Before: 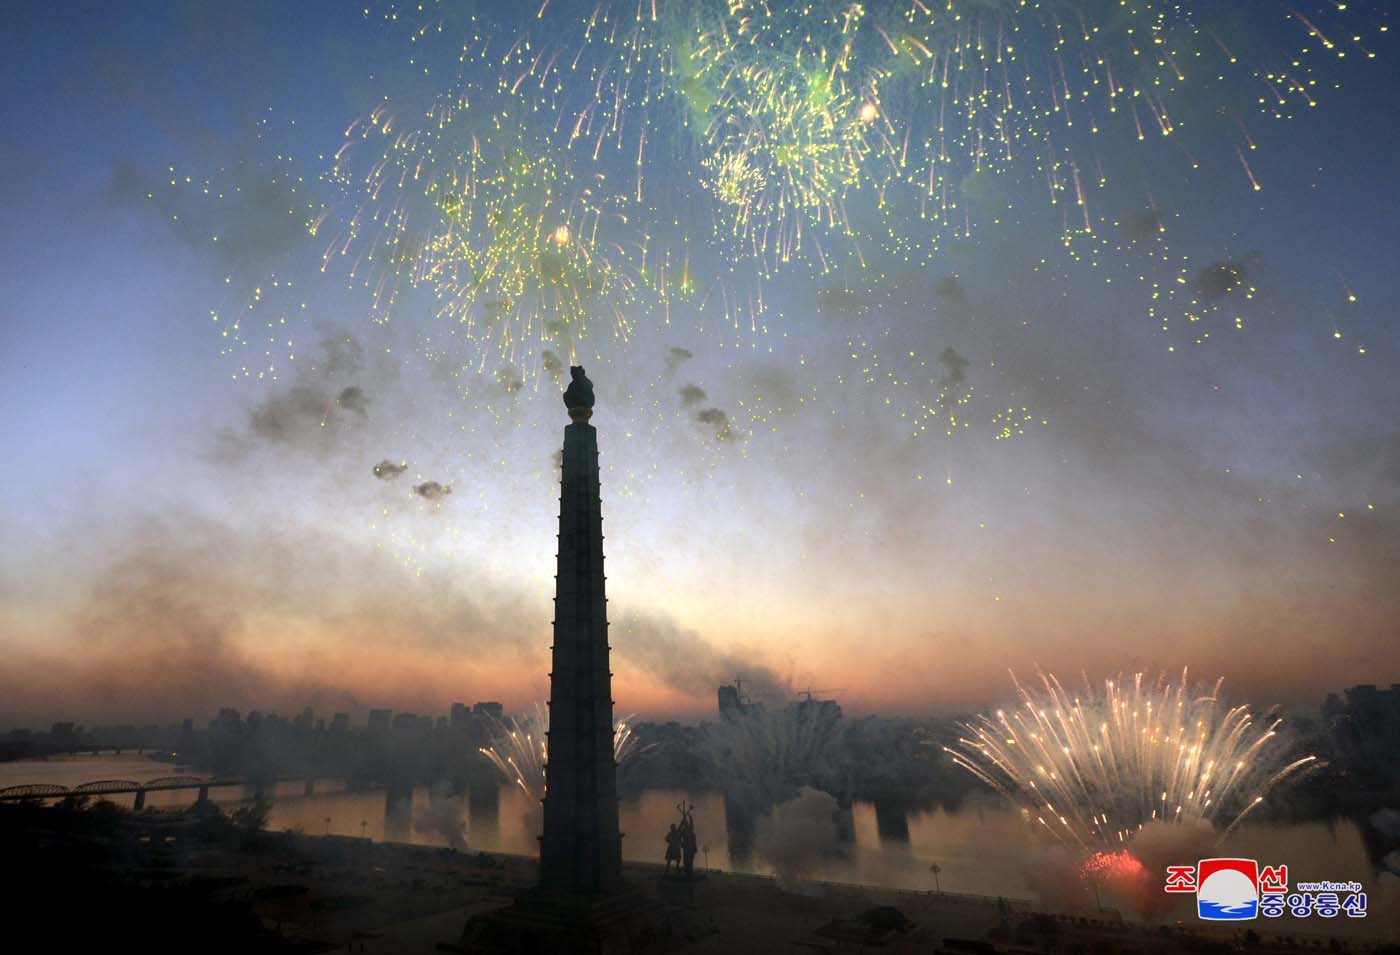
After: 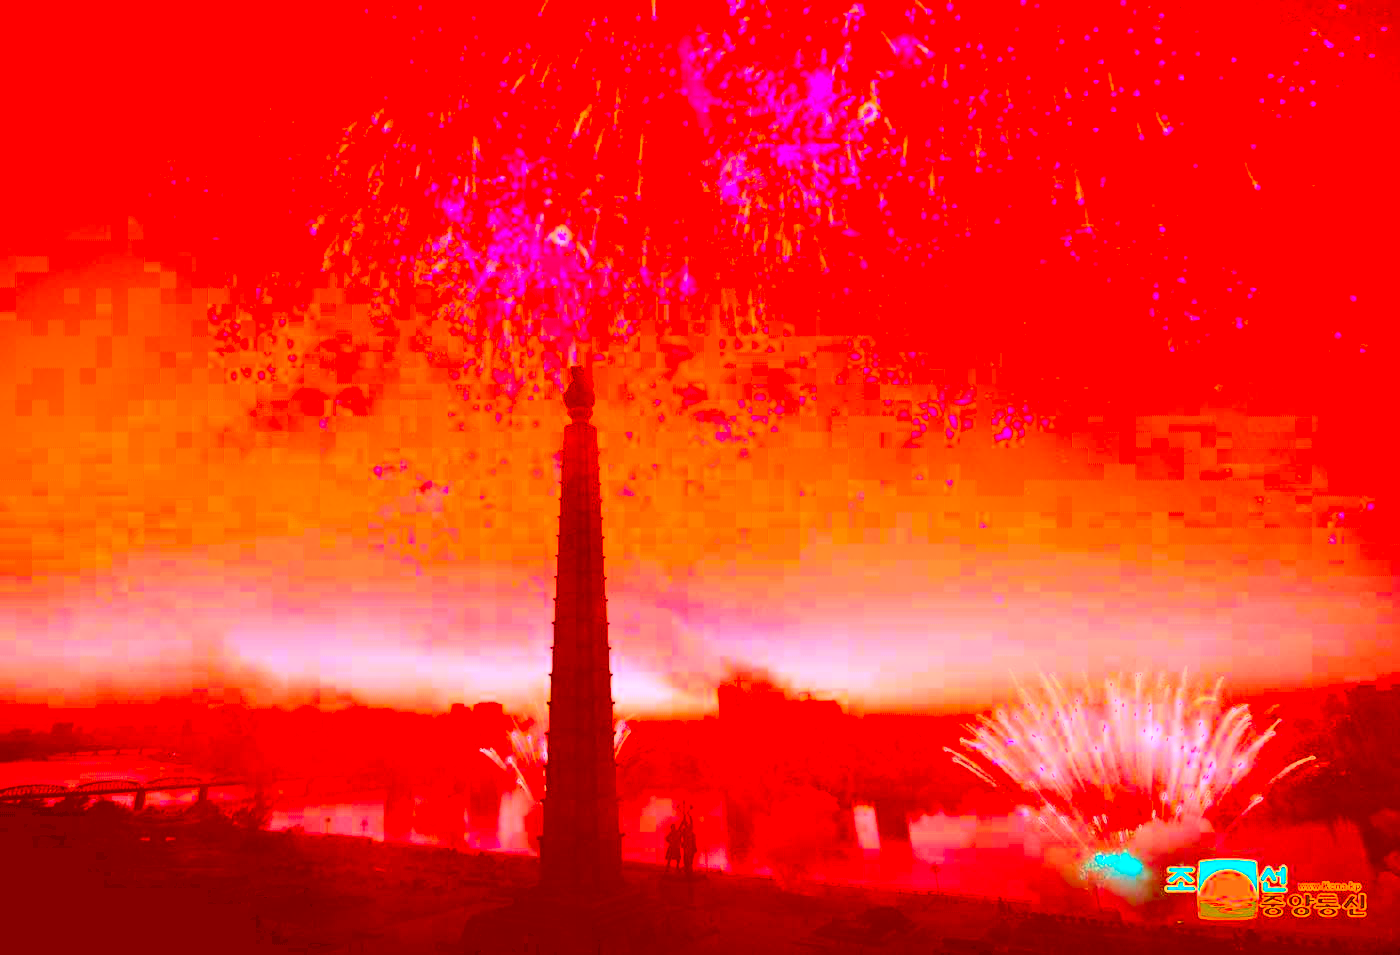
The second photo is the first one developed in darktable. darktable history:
contrast brightness saturation: brightness 0.149
base curve: curves: ch0 [(0, 0.003) (0.001, 0.002) (0.006, 0.004) (0.02, 0.022) (0.048, 0.086) (0.094, 0.234) (0.162, 0.431) (0.258, 0.629) (0.385, 0.8) (0.548, 0.918) (0.751, 0.988) (1, 1)]
color correction: highlights a* -39.67, highlights b* -39.26, shadows a* -39.73, shadows b* -39.64, saturation -2.95
